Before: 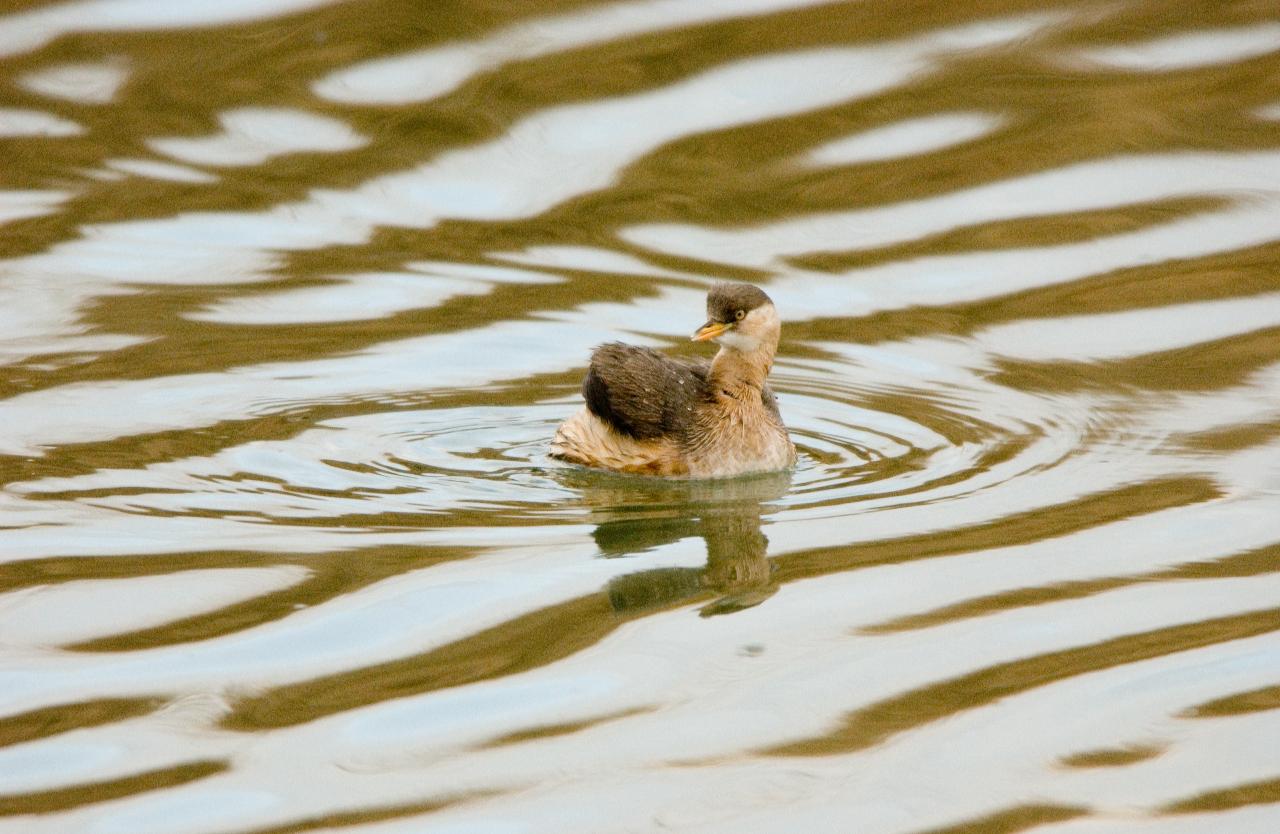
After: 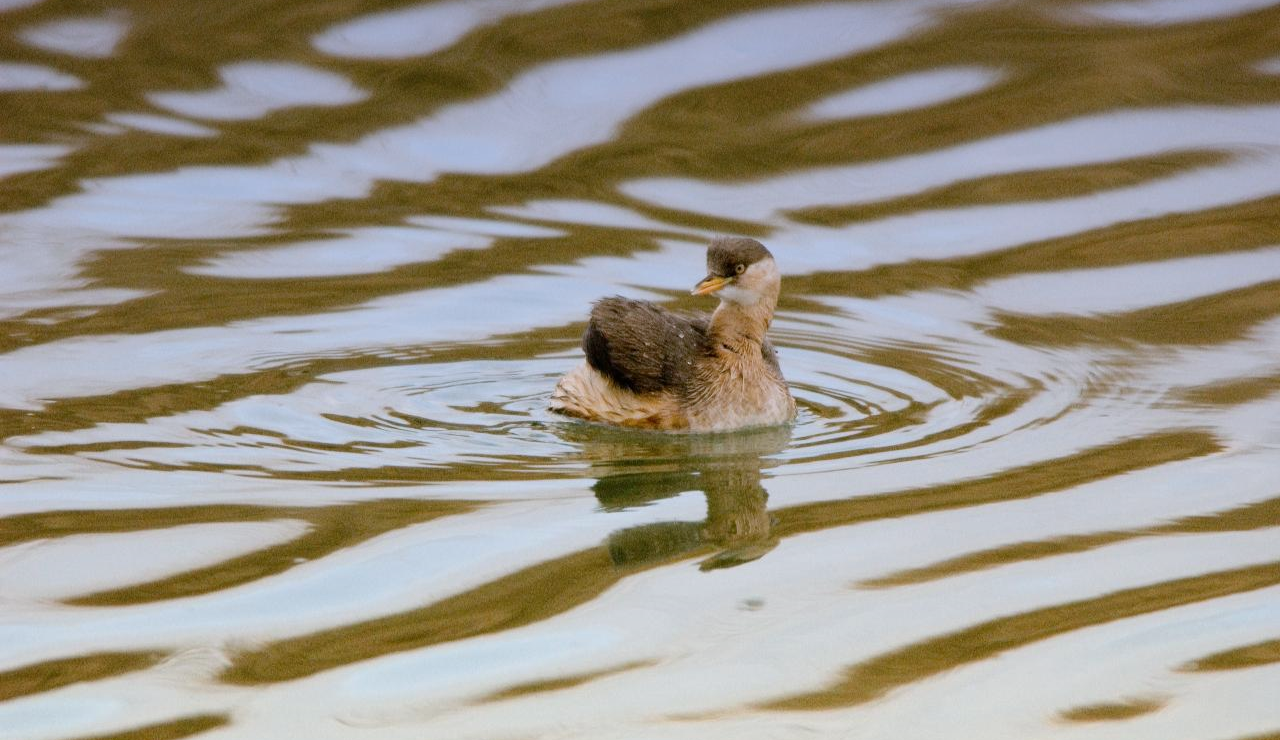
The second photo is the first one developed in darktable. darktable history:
graduated density: hue 238.83°, saturation 50%
crop and rotate: top 5.609%, bottom 5.609%
